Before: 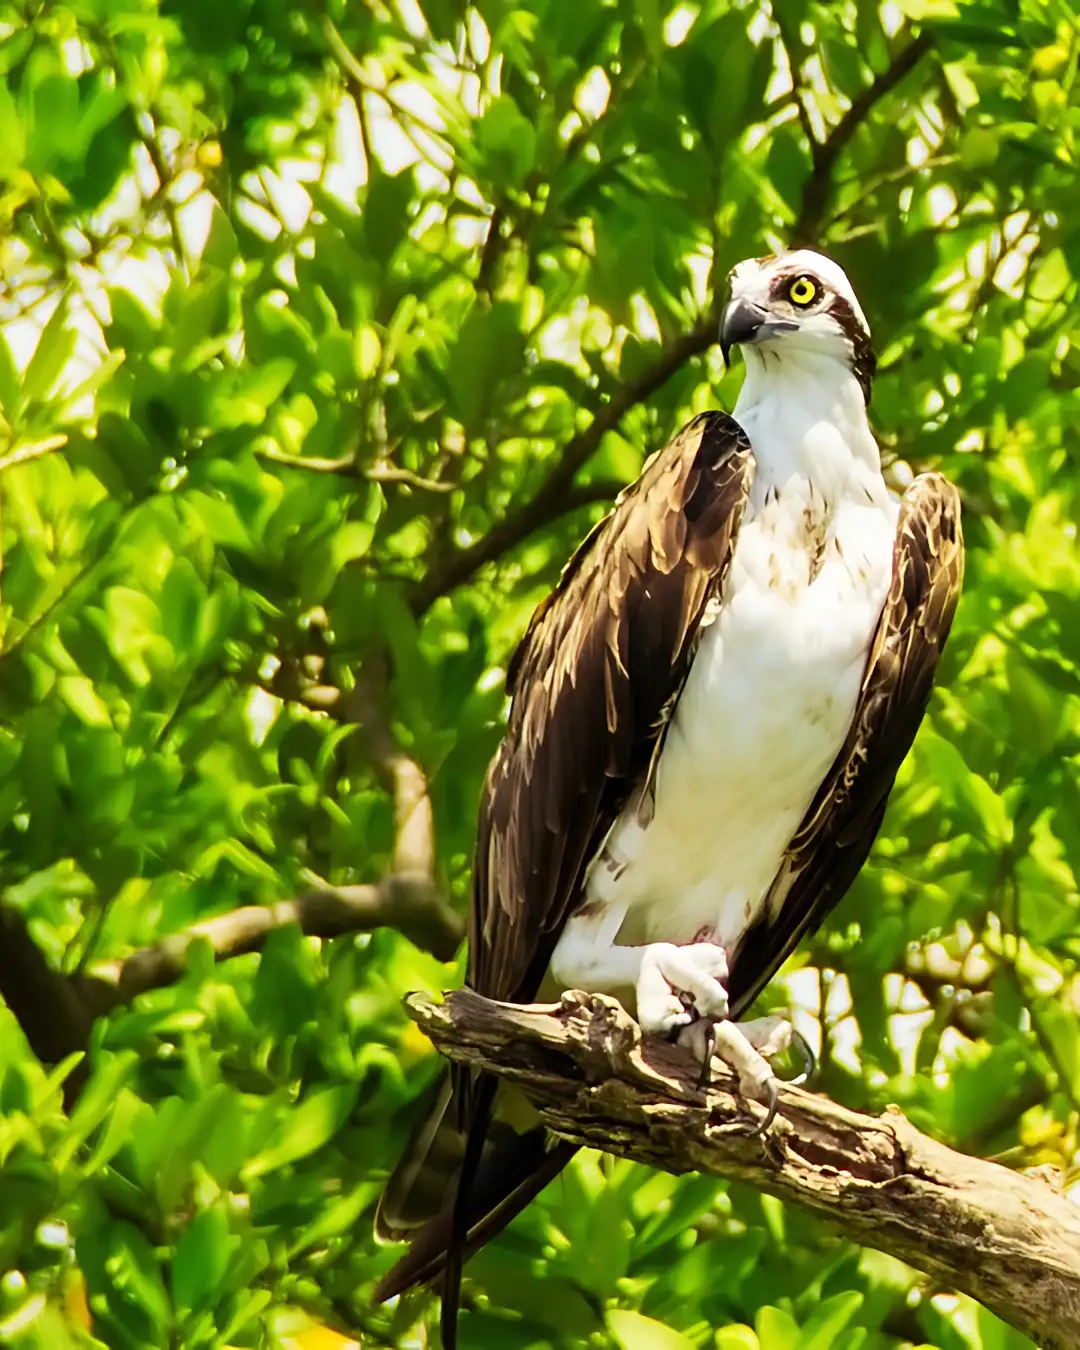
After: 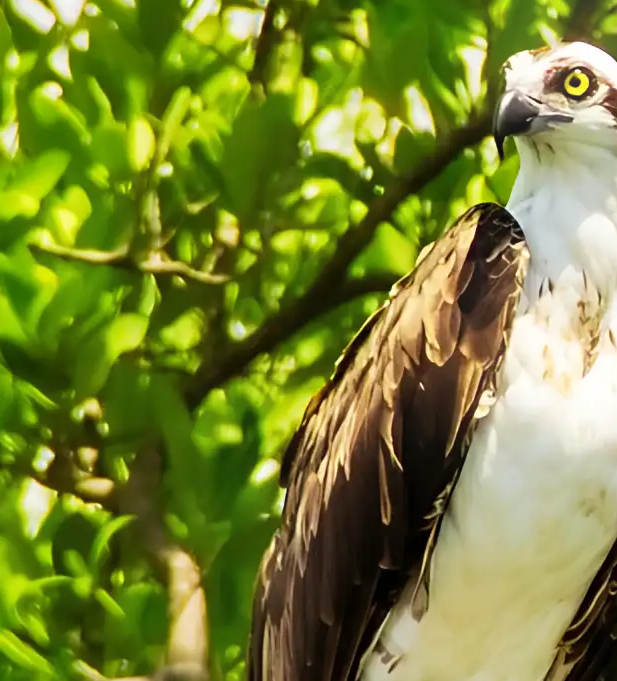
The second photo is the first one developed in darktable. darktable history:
bloom: size 9%, threshold 100%, strength 7%
crop: left 20.932%, top 15.471%, right 21.848%, bottom 34.081%
shadows and highlights: low approximation 0.01, soften with gaussian
